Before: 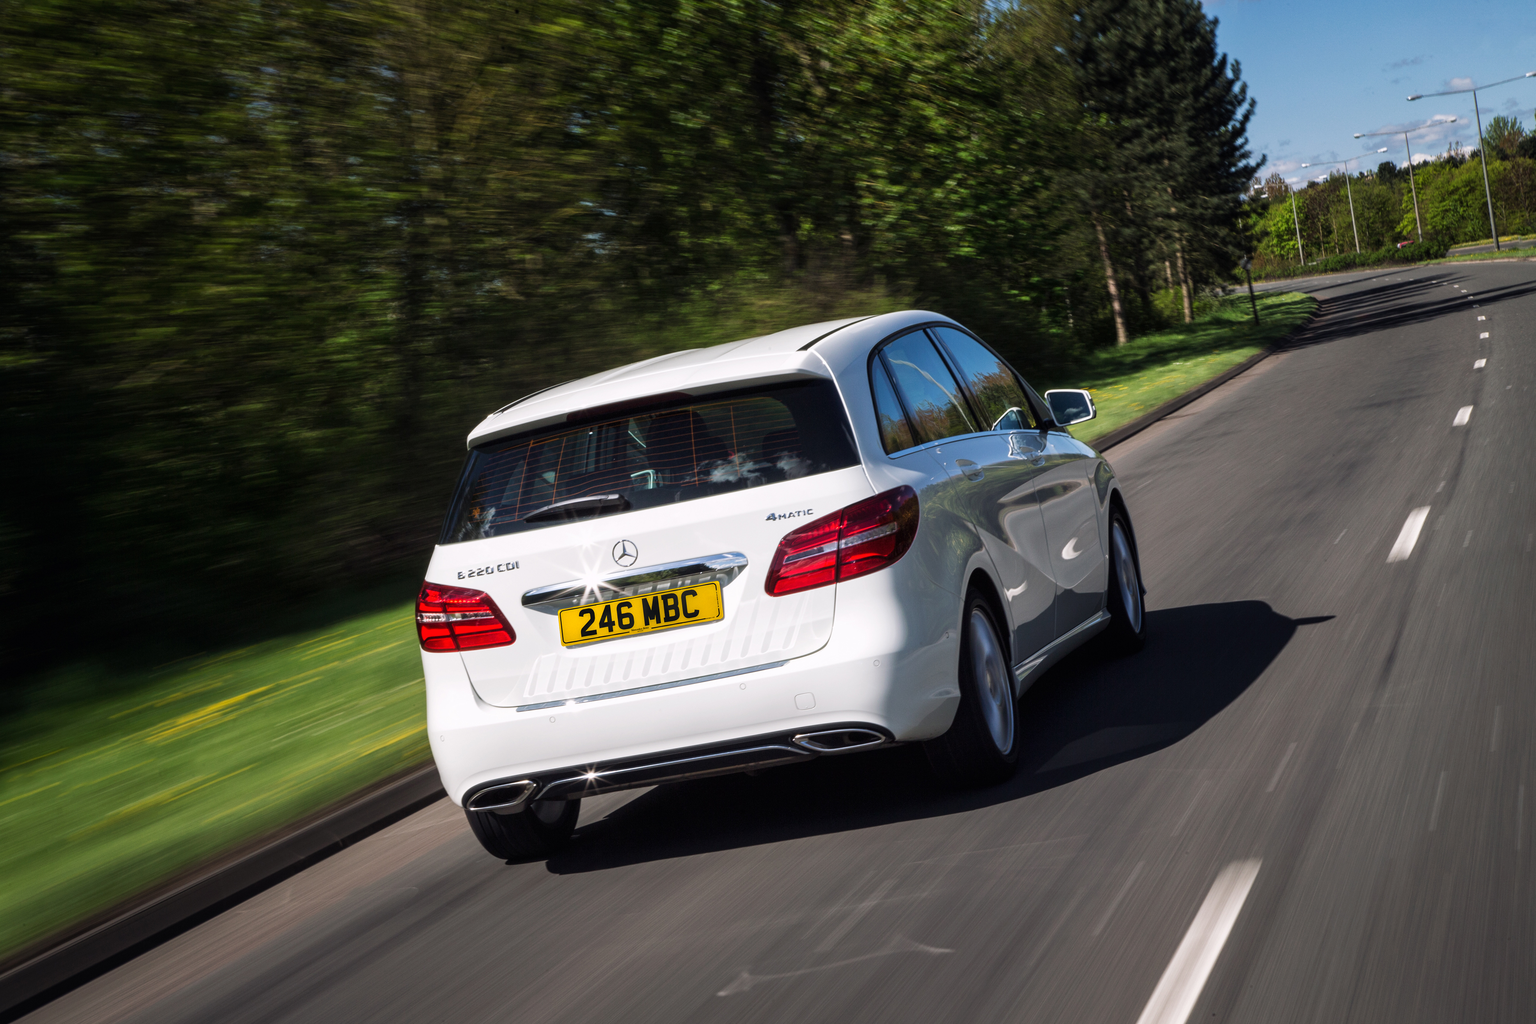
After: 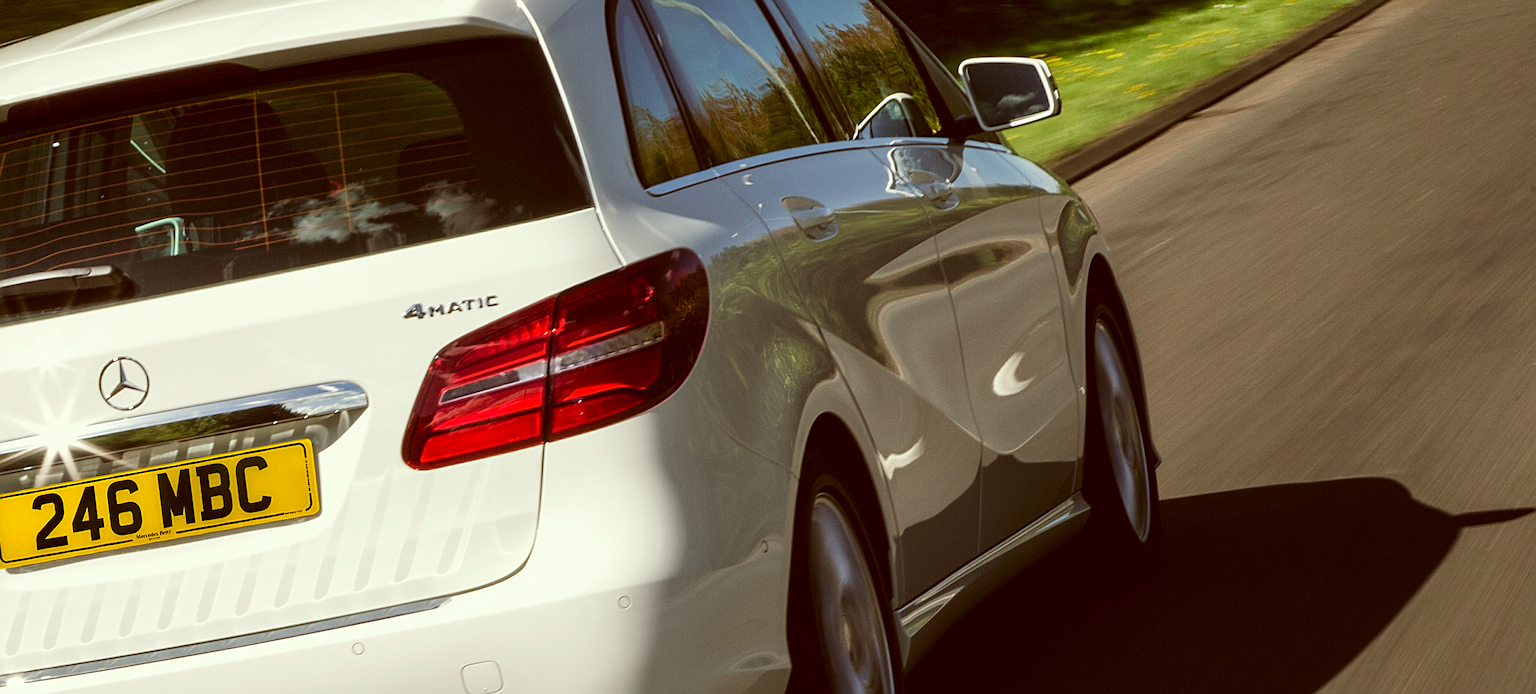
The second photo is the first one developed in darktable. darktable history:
color correction: highlights a* -6.11, highlights b* 9.62, shadows a* 10.28, shadows b* 23.3
sharpen: on, module defaults
crop: left 36.65%, top 35.222%, right 13.06%, bottom 30.654%
